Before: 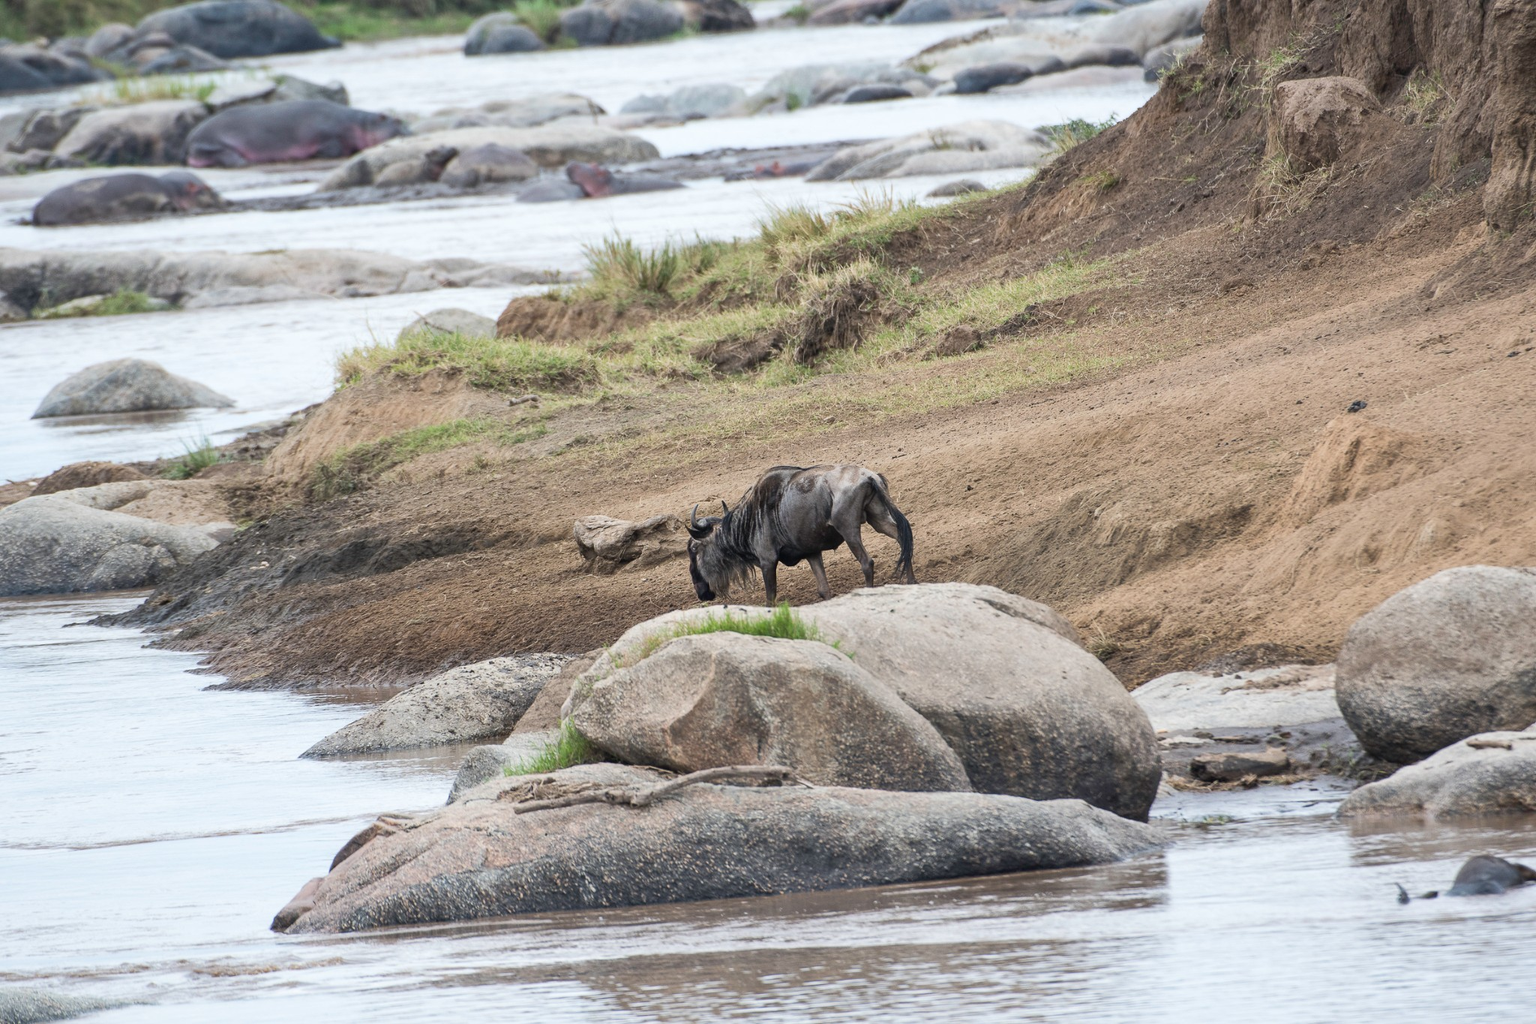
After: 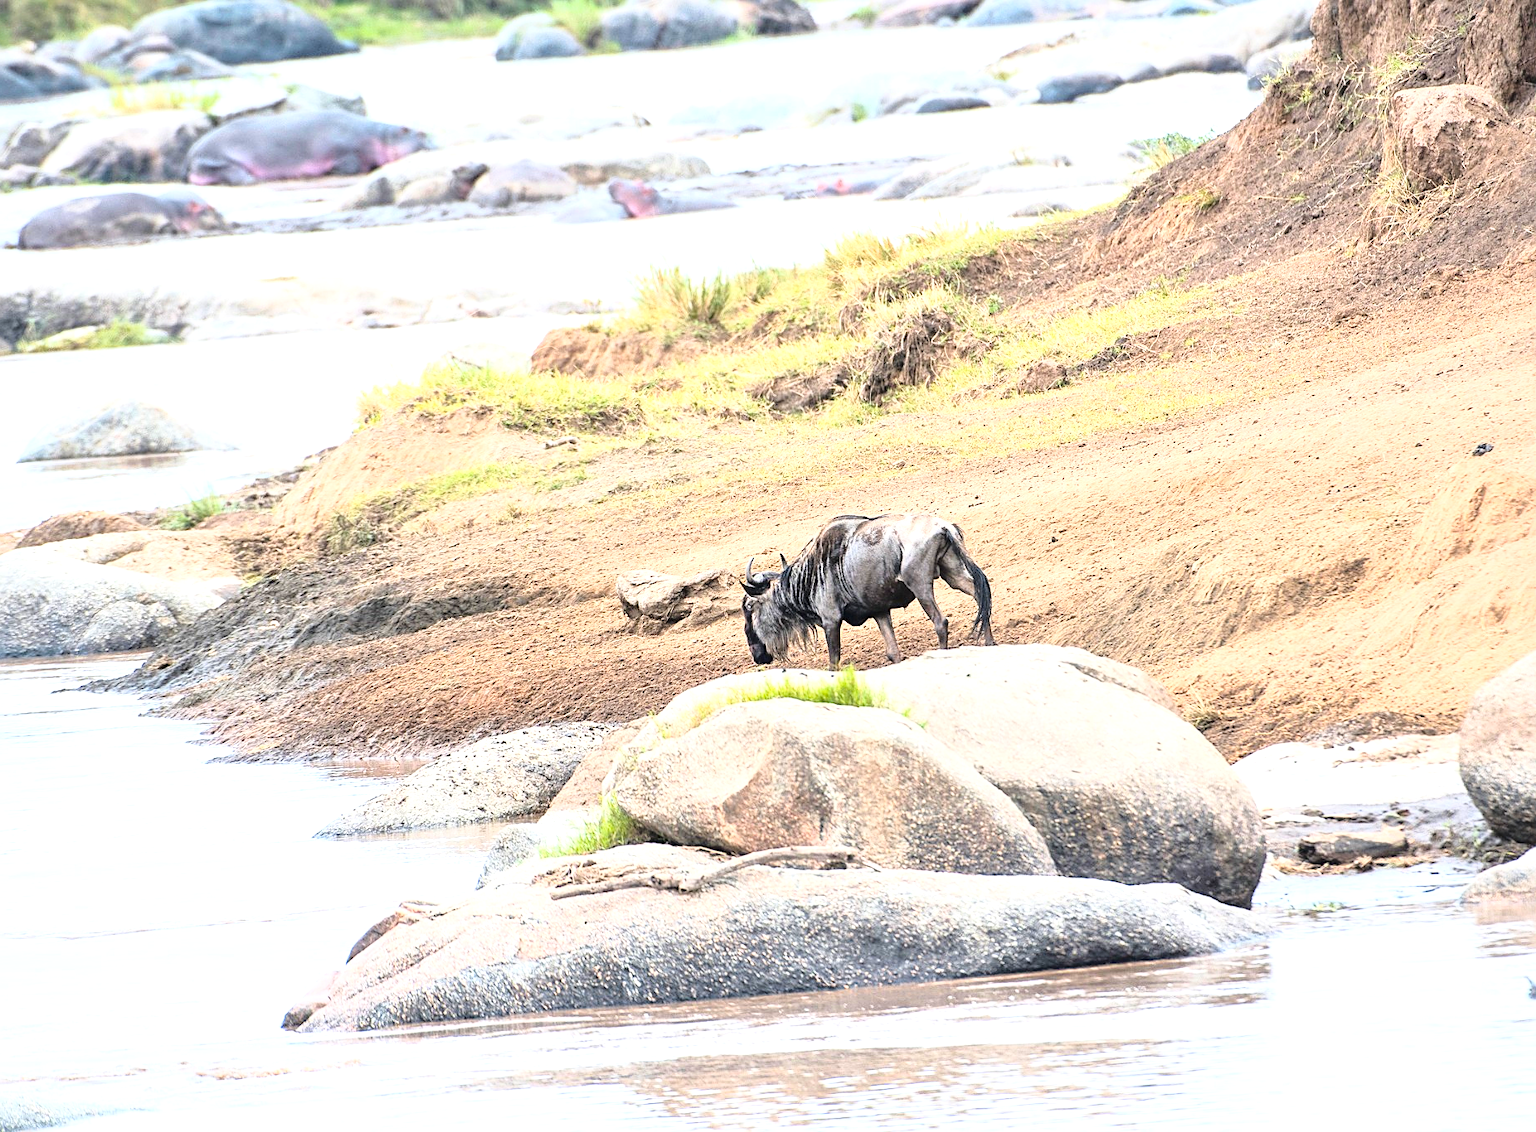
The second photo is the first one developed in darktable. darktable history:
color zones: curves: ch1 [(0.235, 0.558) (0.75, 0.5)]; ch2 [(0.25, 0.462) (0.749, 0.457)]
local contrast: mode bilateral grid, contrast 21, coarseness 51, detail 119%, midtone range 0.2
contrast brightness saturation: contrast 0.041, saturation 0.075
crop and rotate: left 1.076%, right 8.495%
exposure: exposure 1 EV, compensate exposure bias true, compensate highlight preservation false
sharpen: on, module defaults
base curve: curves: ch0 [(0, 0) (0.028, 0.03) (0.121, 0.232) (0.46, 0.748) (0.859, 0.968) (1, 1)]
